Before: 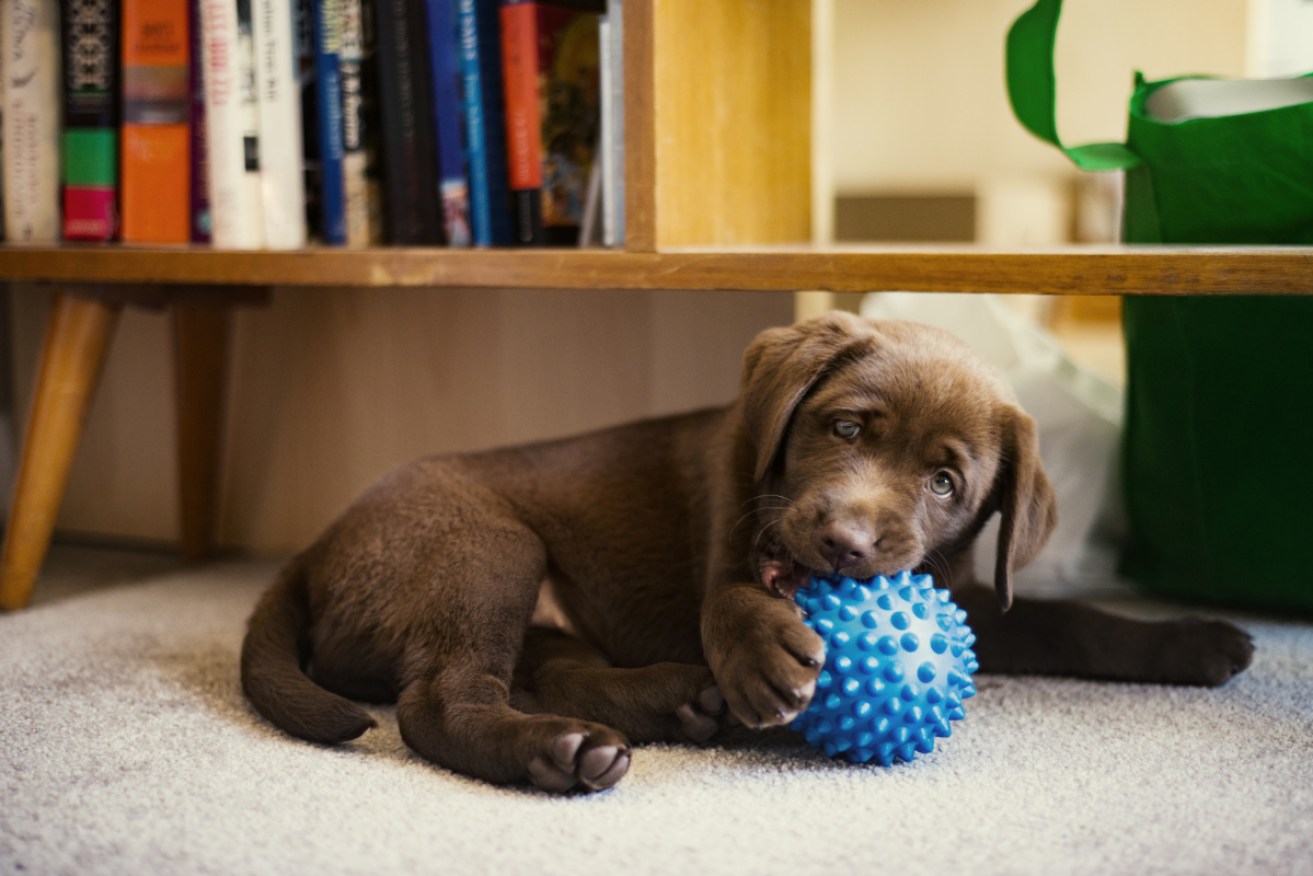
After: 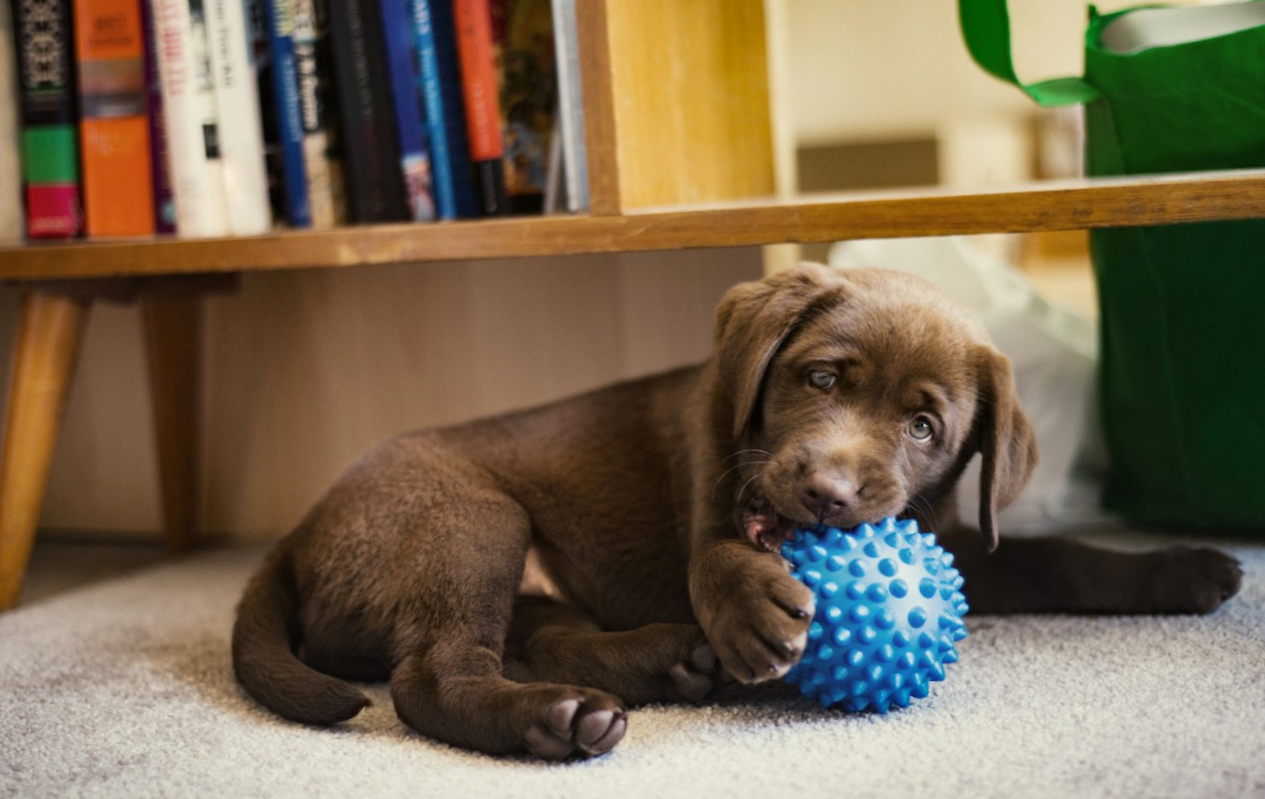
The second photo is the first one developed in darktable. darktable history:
rotate and perspective: rotation -3.52°, crop left 0.036, crop right 0.964, crop top 0.081, crop bottom 0.919
shadows and highlights: low approximation 0.01, soften with gaussian
